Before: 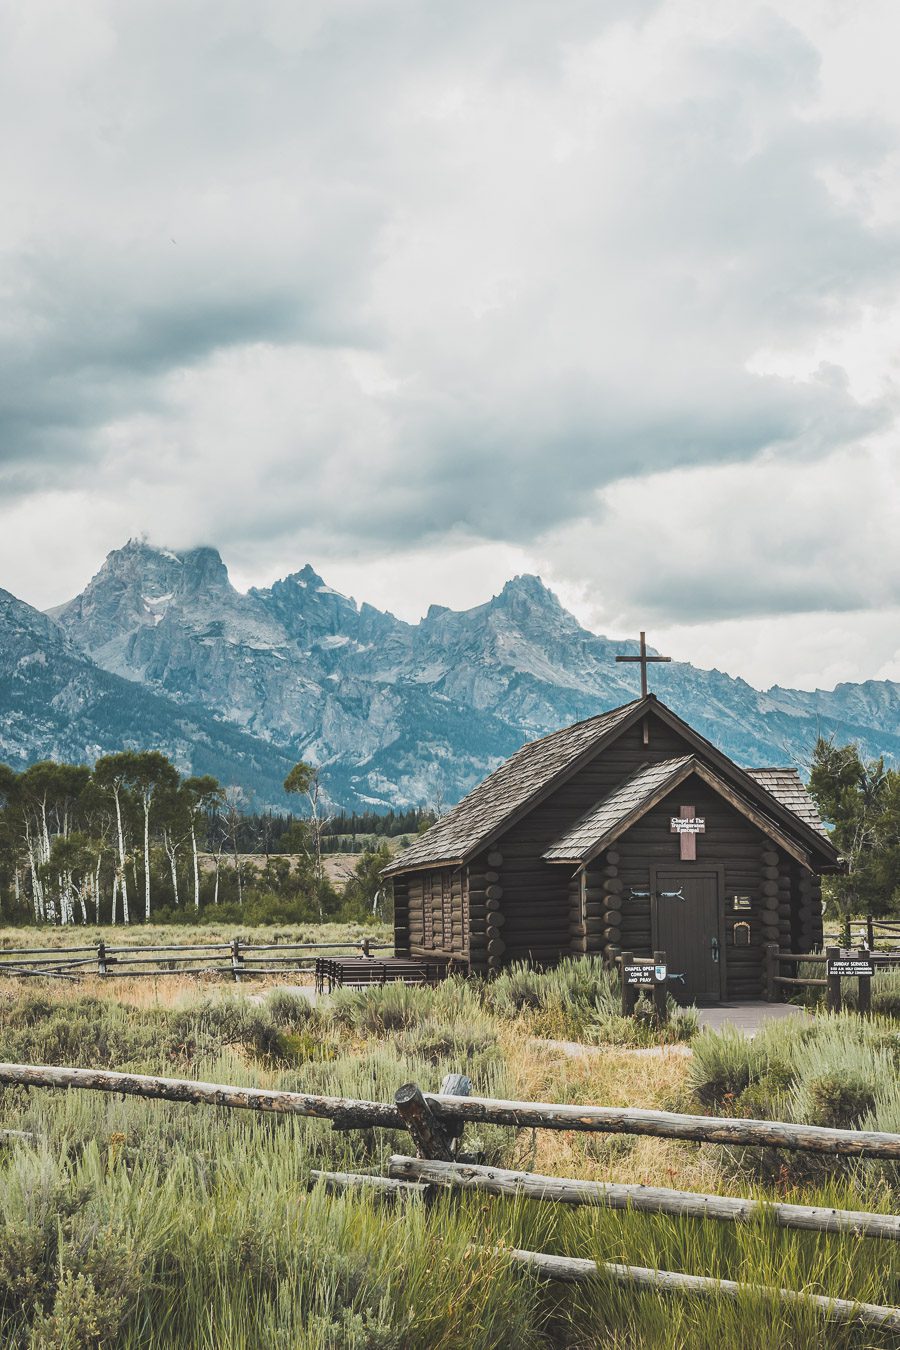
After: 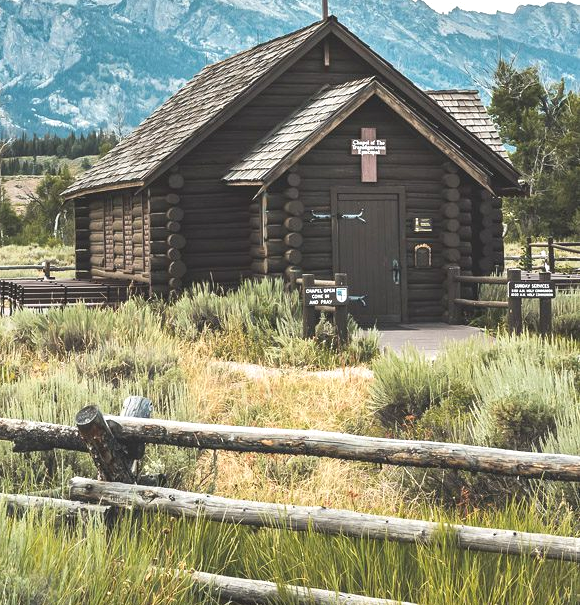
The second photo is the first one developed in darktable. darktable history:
crop and rotate: left 35.509%, top 50.238%, bottom 4.934%
exposure: exposure 0.574 EV, compensate highlight preservation false
